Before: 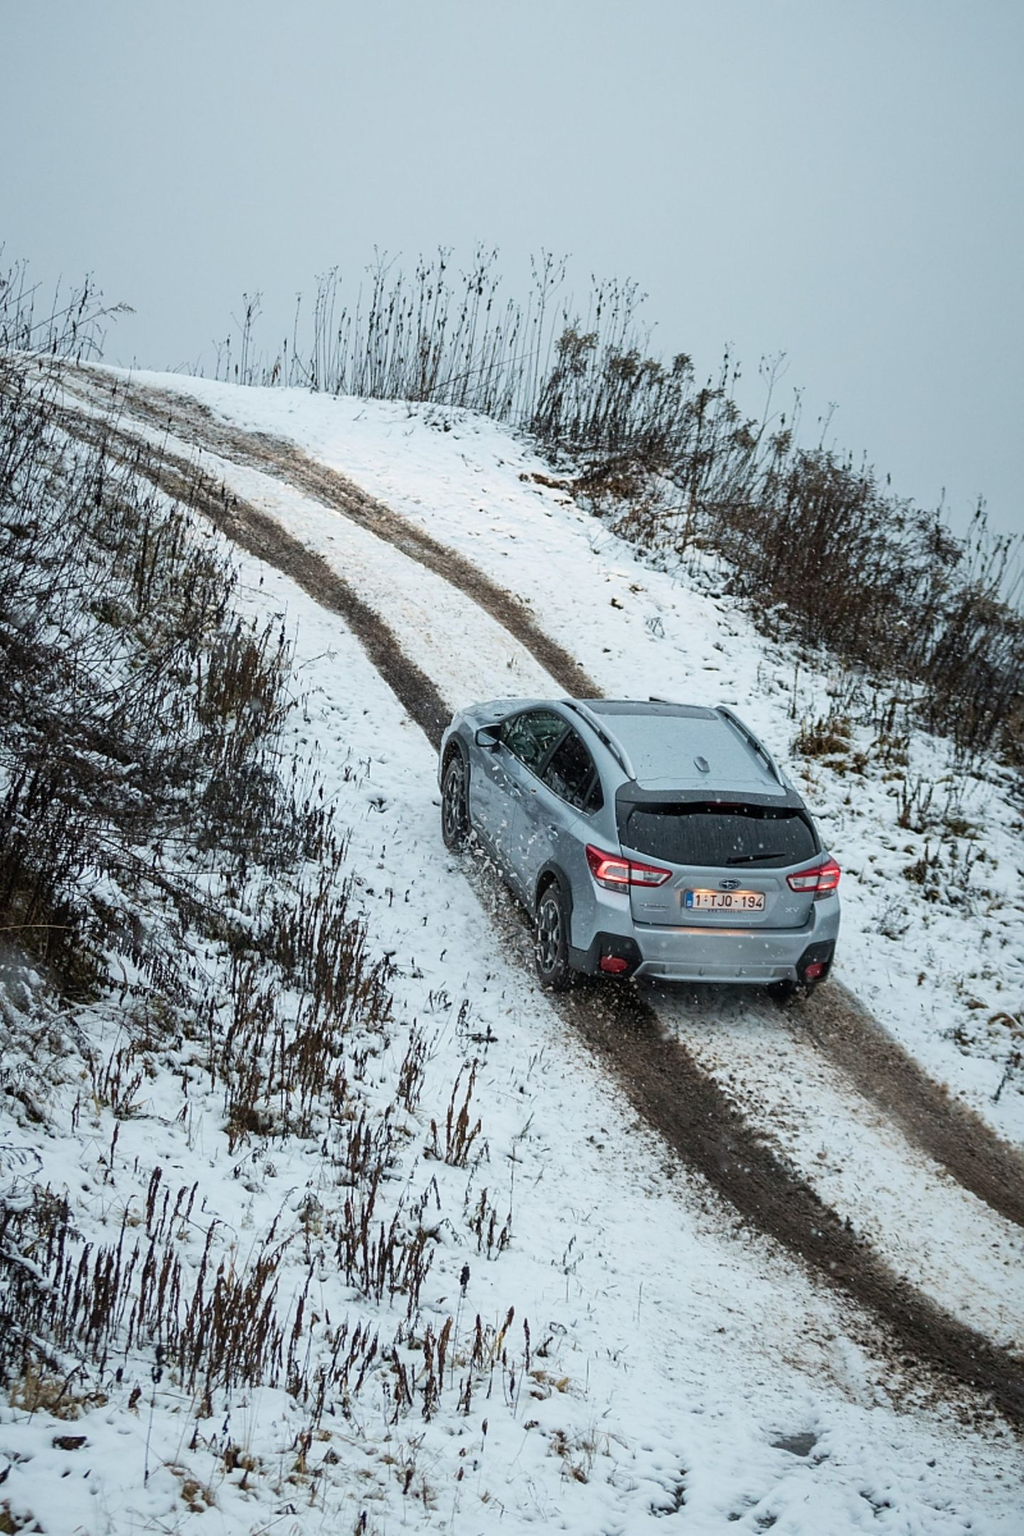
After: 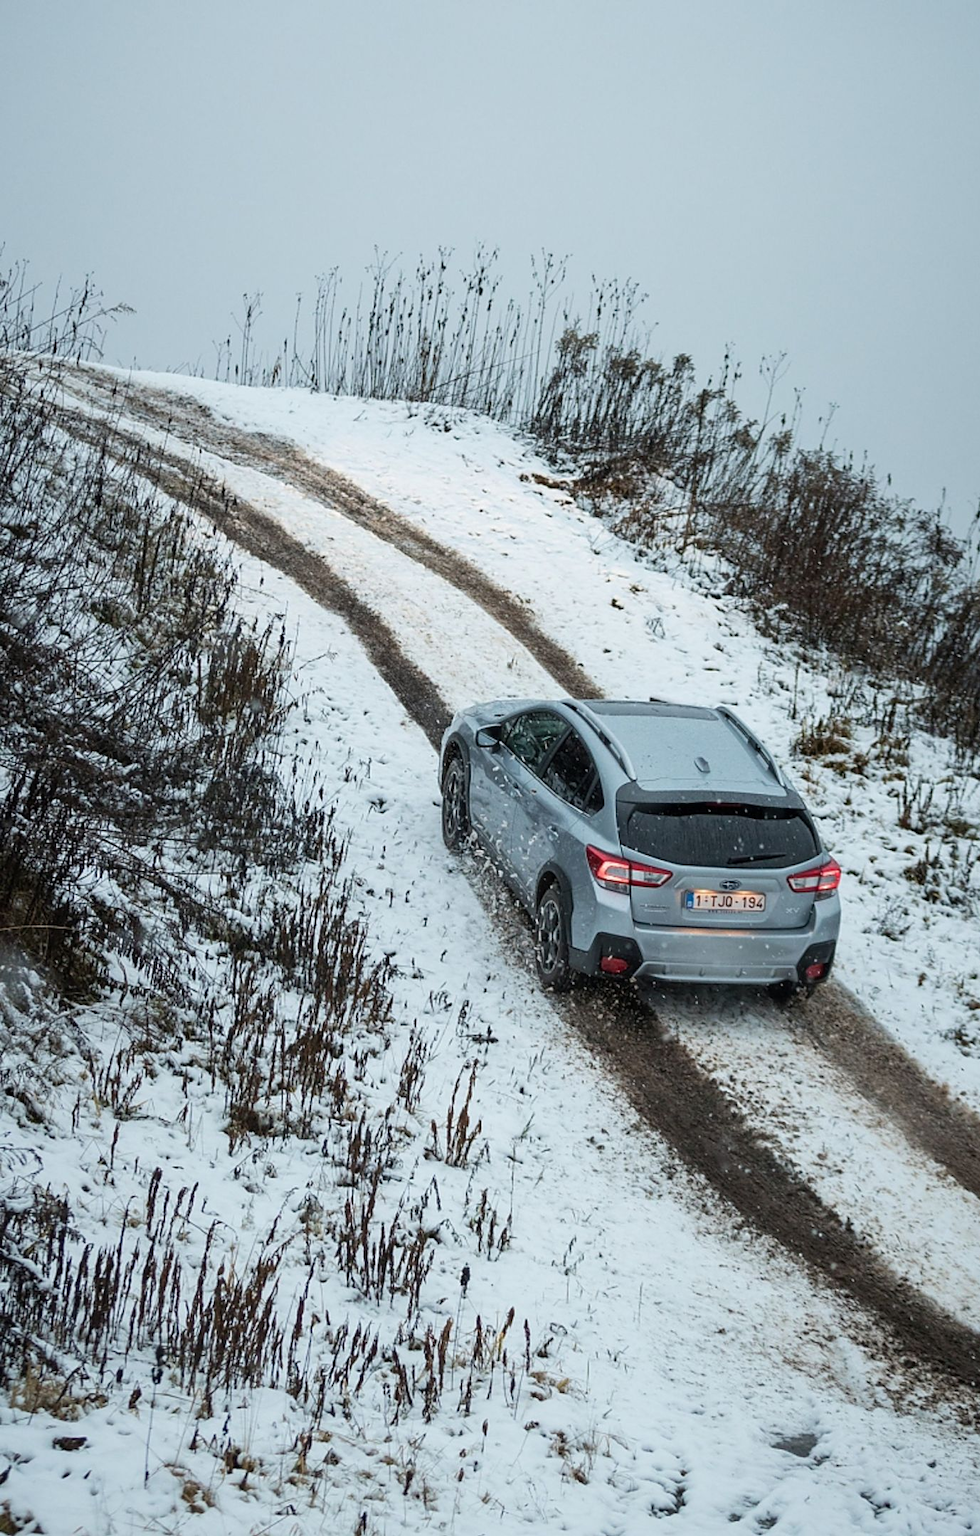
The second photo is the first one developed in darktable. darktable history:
crop: right 4.253%, bottom 0.028%
